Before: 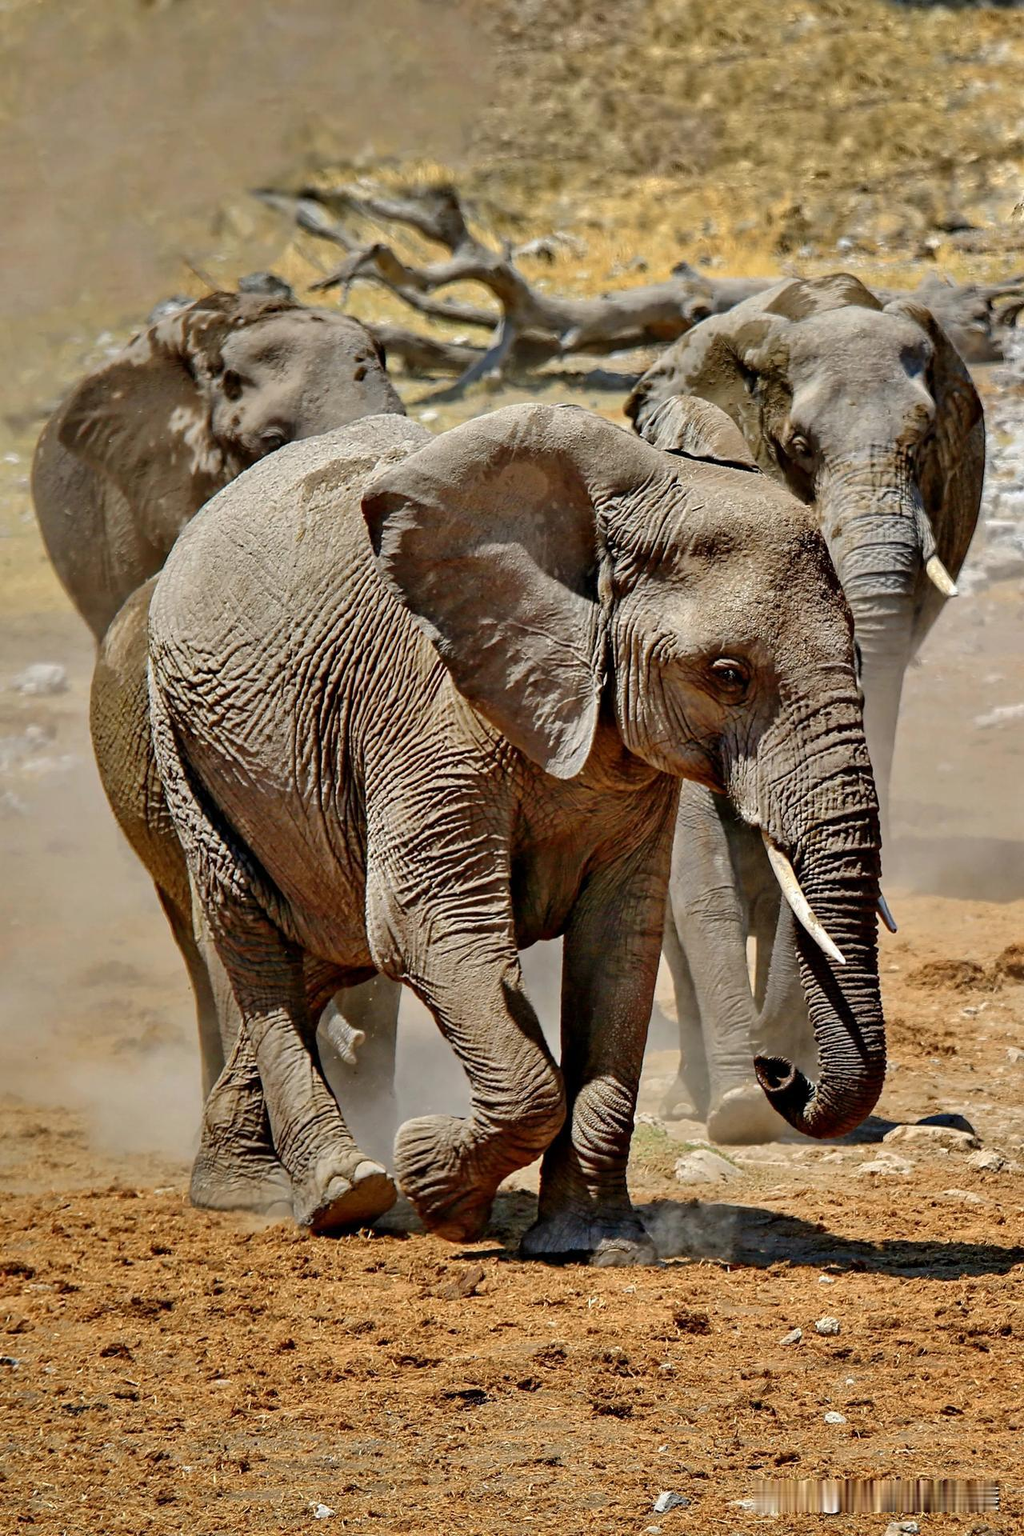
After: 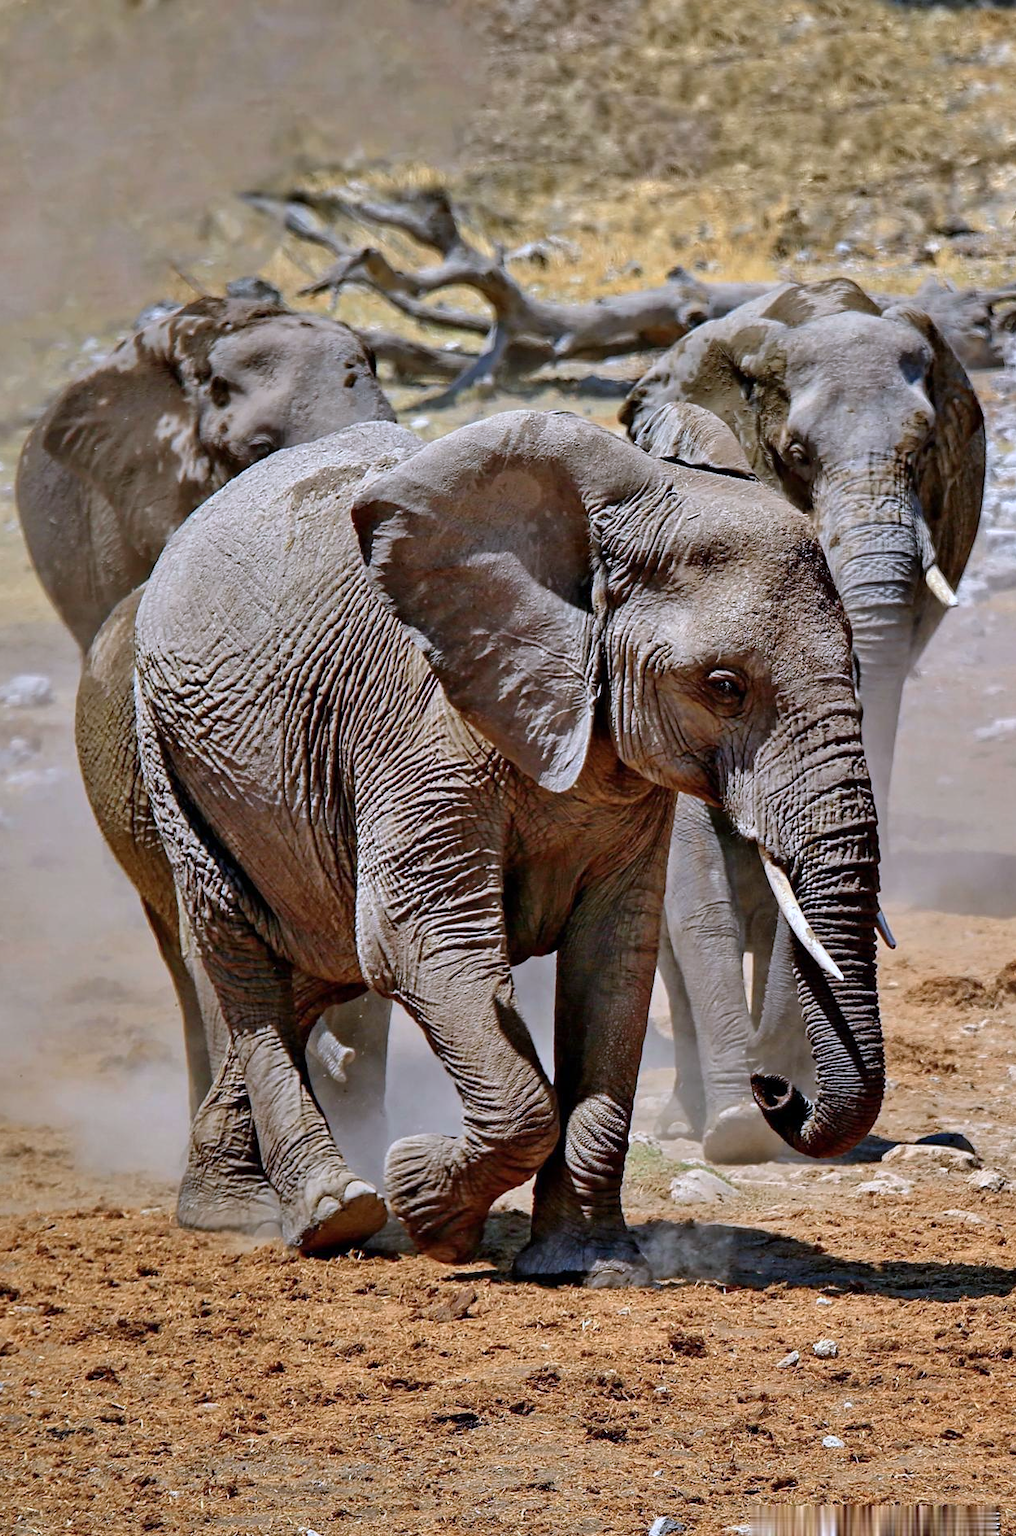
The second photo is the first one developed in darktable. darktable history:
color calibration: illuminant custom, x 0.373, y 0.389, temperature 4271.16 K
crop and rotate: left 1.628%, right 0.729%, bottom 1.638%
